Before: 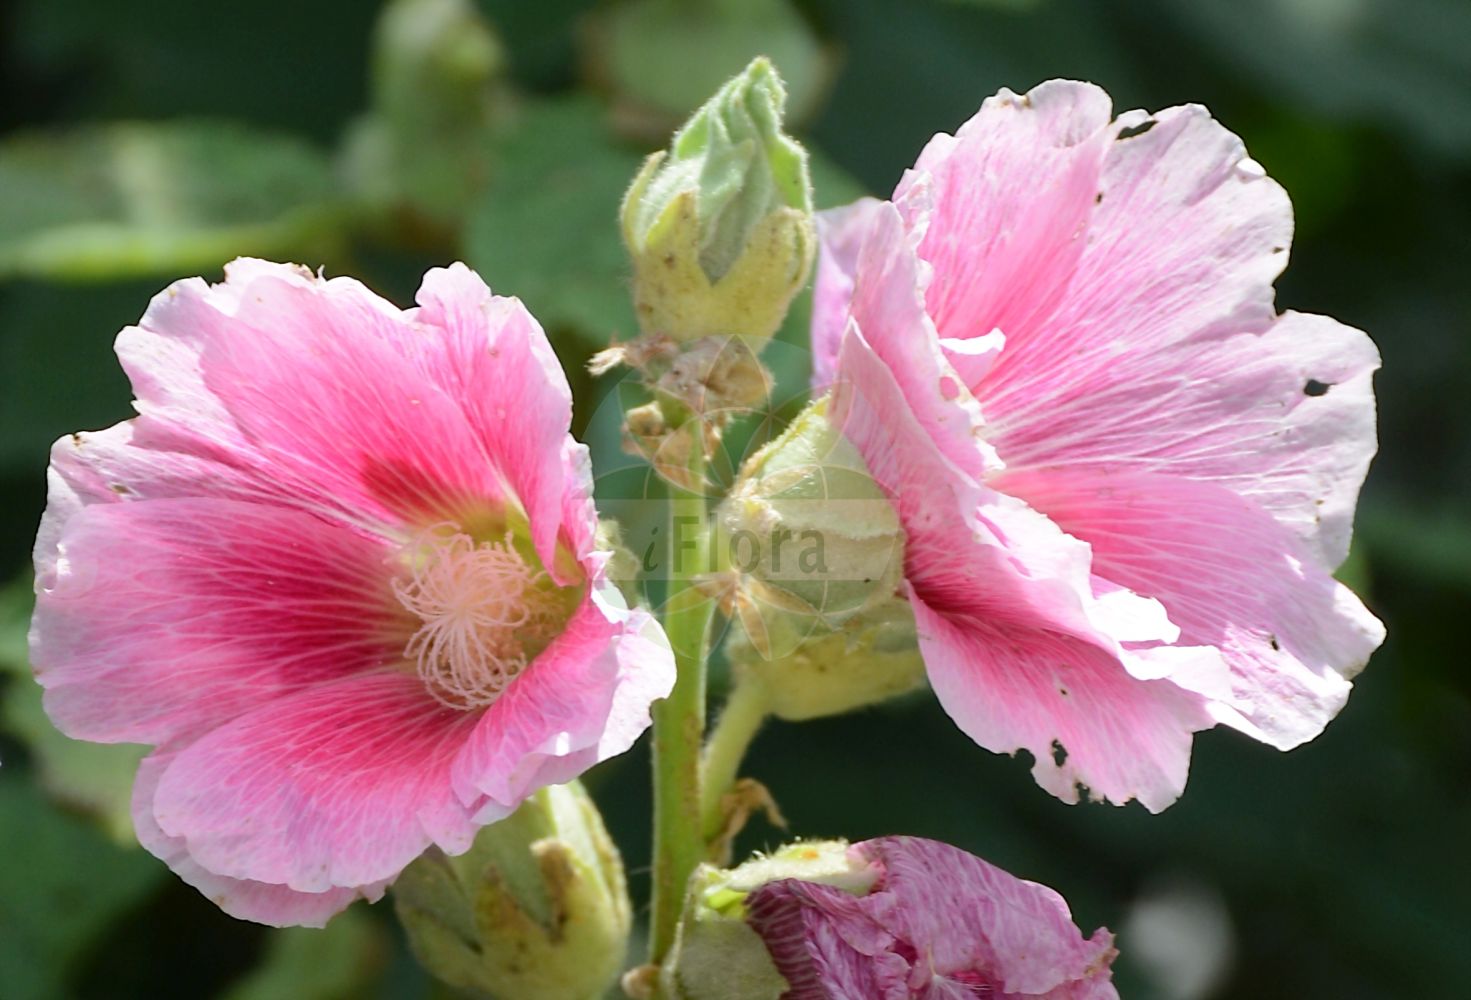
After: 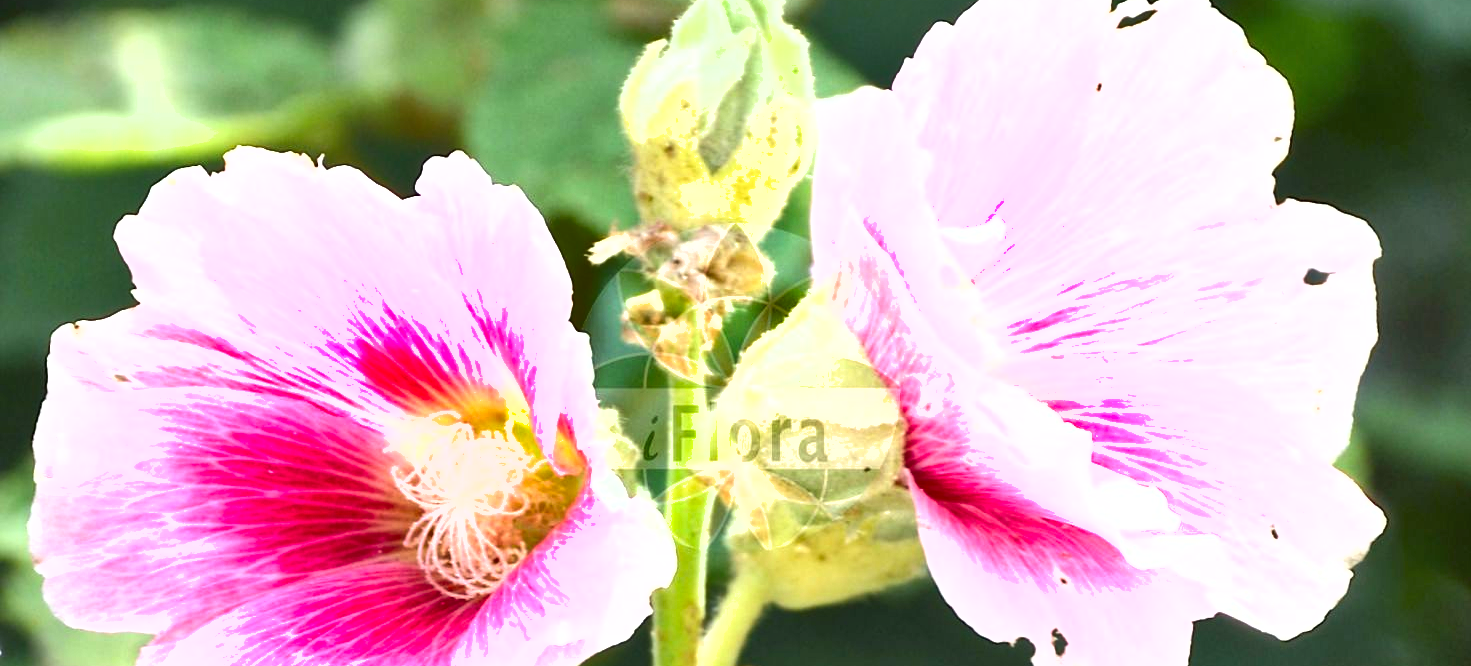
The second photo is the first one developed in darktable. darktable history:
exposure: black level correction 0, exposure 1.625 EV, compensate exposure bias true, compensate highlight preservation false
crop: top 11.166%, bottom 22.168%
shadows and highlights: low approximation 0.01, soften with gaussian
